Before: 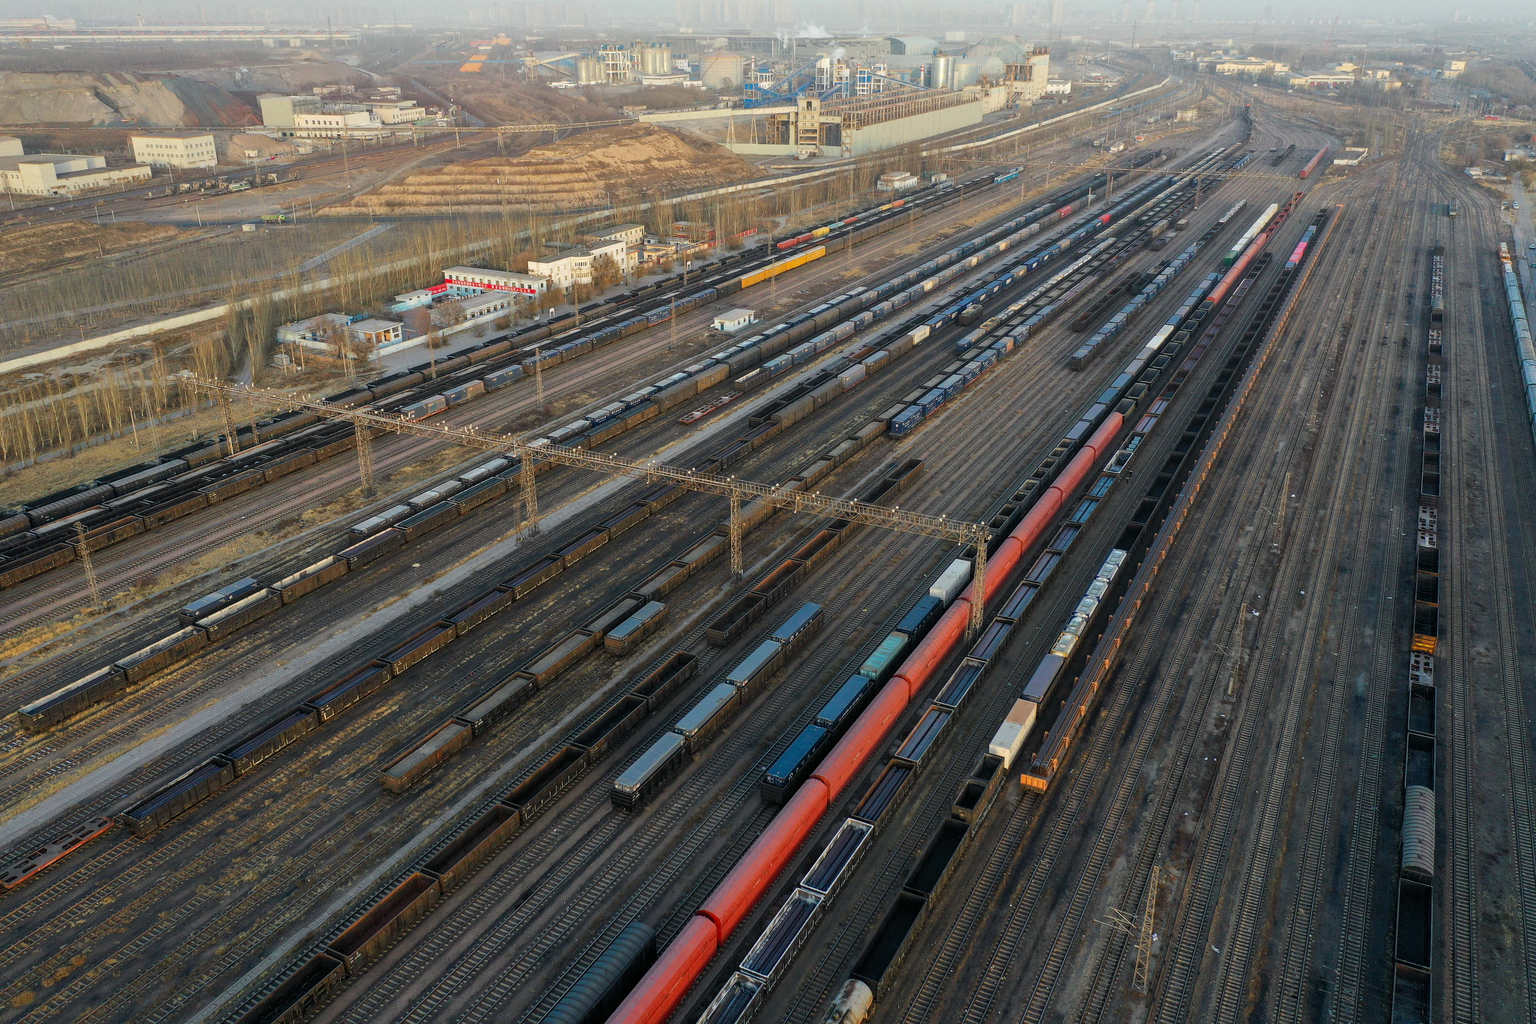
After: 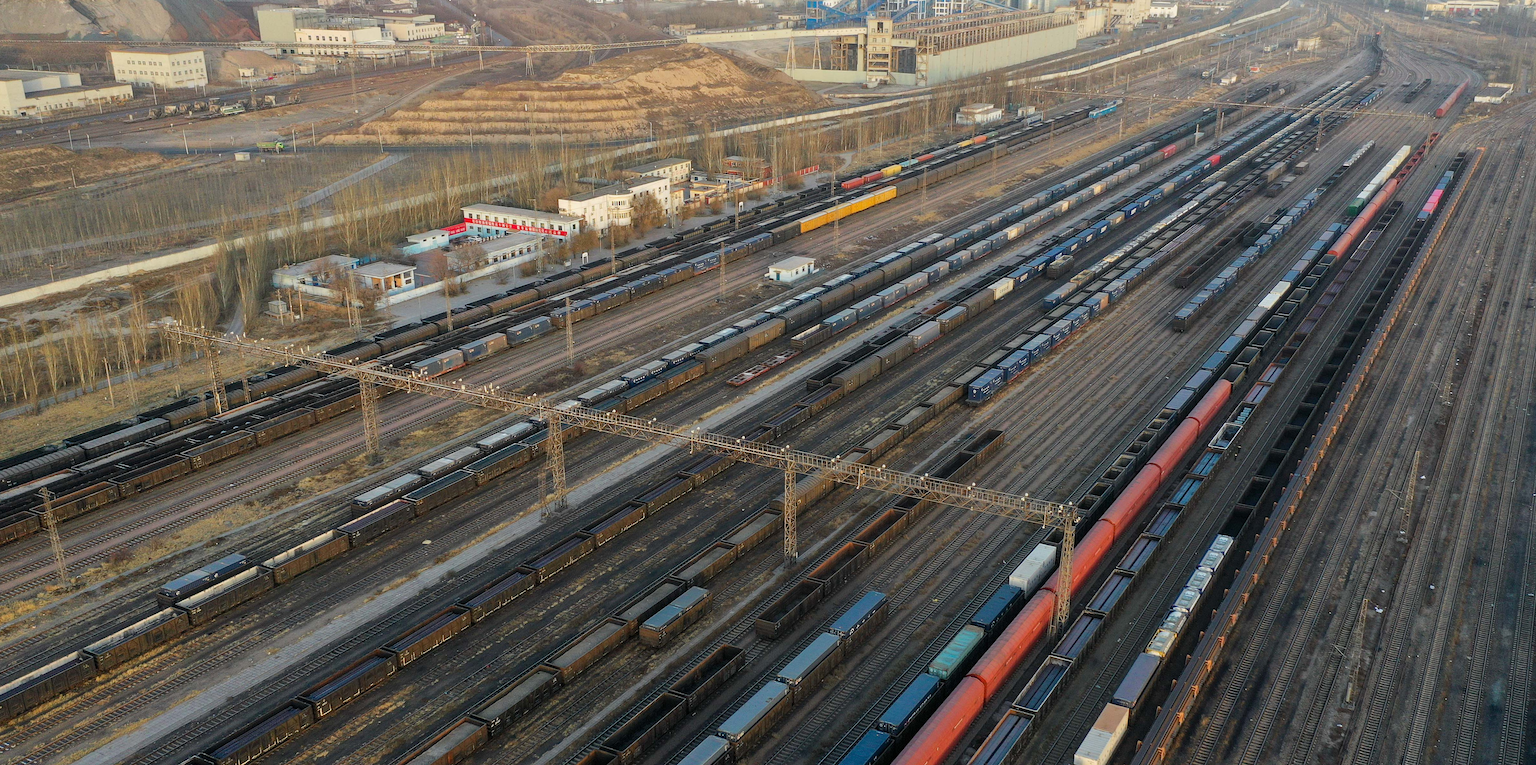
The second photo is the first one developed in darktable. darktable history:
crop: left 3.015%, top 8.969%, right 9.647%, bottom 26.457%
rotate and perspective: rotation 0.8°, automatic cropping off
